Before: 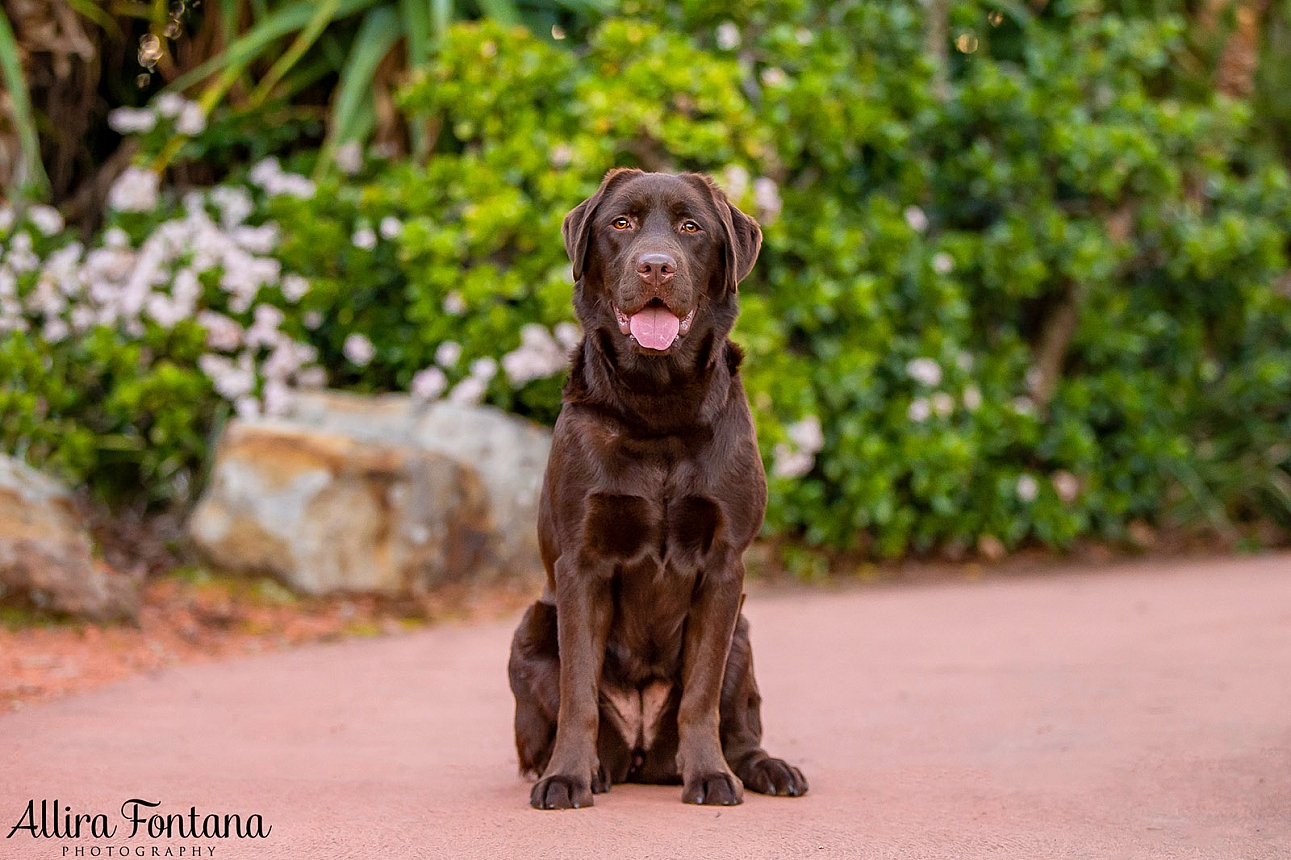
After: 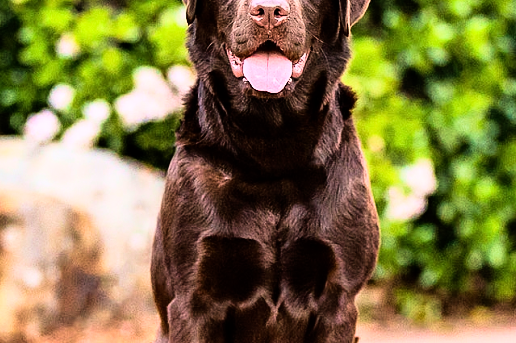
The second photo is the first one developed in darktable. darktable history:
velvia: on, module defaults
crop: left 30%, top 30%, right 30%, bottom 30%
rgb curve: curves: ch0 [(0, 0) (0.21, 0.15) (0.24, 0.21) (0.5, 0.75) (0.75, 0.96) (0.89, 0.99) (1, 1)]; ch1 [(0, 0.02) (0.21, 0.13) (0.25, 0.2) (0.5, 0.67) (0.75, 0.9) (0.89, 0.97) (1, 1)]; ch2 [(0, 0.02) (0.21, 0.13) (0.25, 0.2) (0.5, 0.67) (0.75, 0.9) (0.89, 0.97) (1, 1)], compensate middle gray true
